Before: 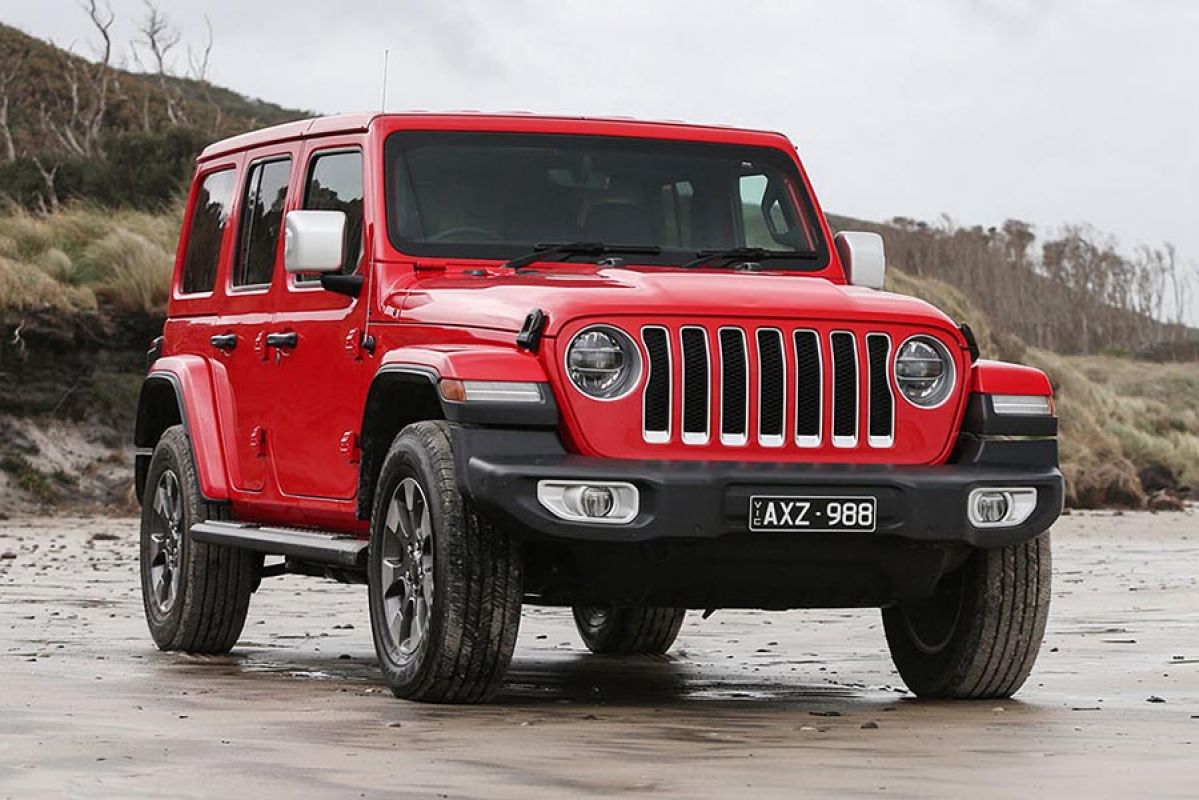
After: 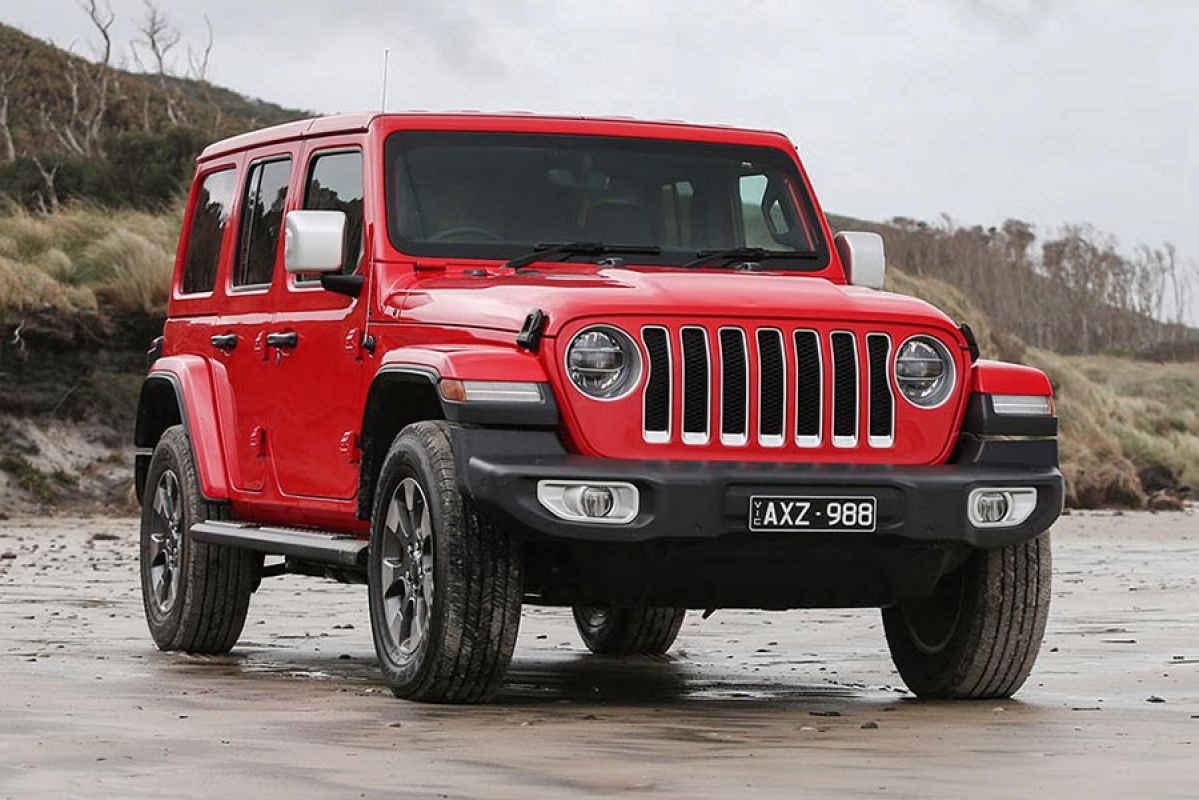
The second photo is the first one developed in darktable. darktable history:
shadows and highlights: shadows 8.79, white point adjustment 0.824, highlights -40.08
